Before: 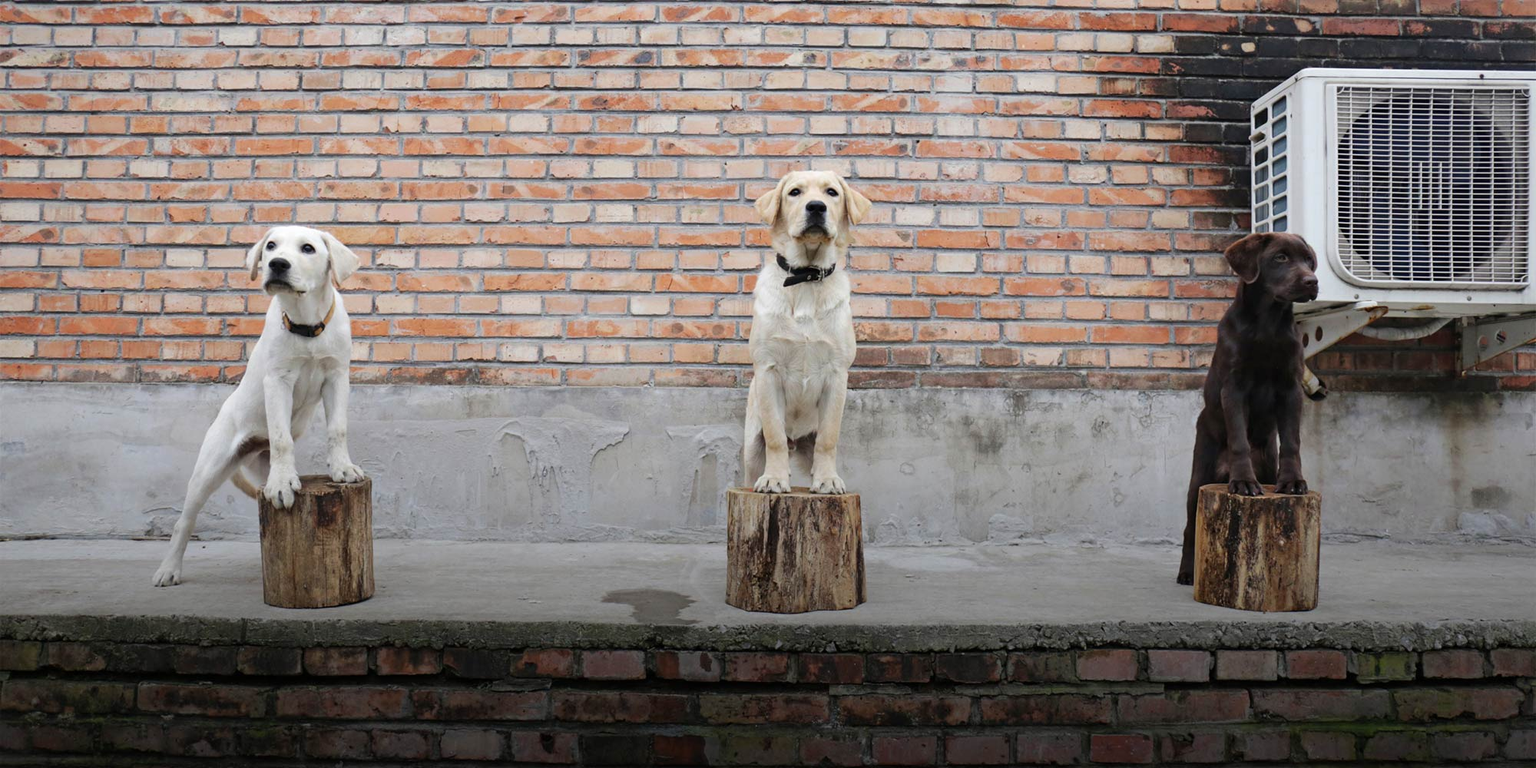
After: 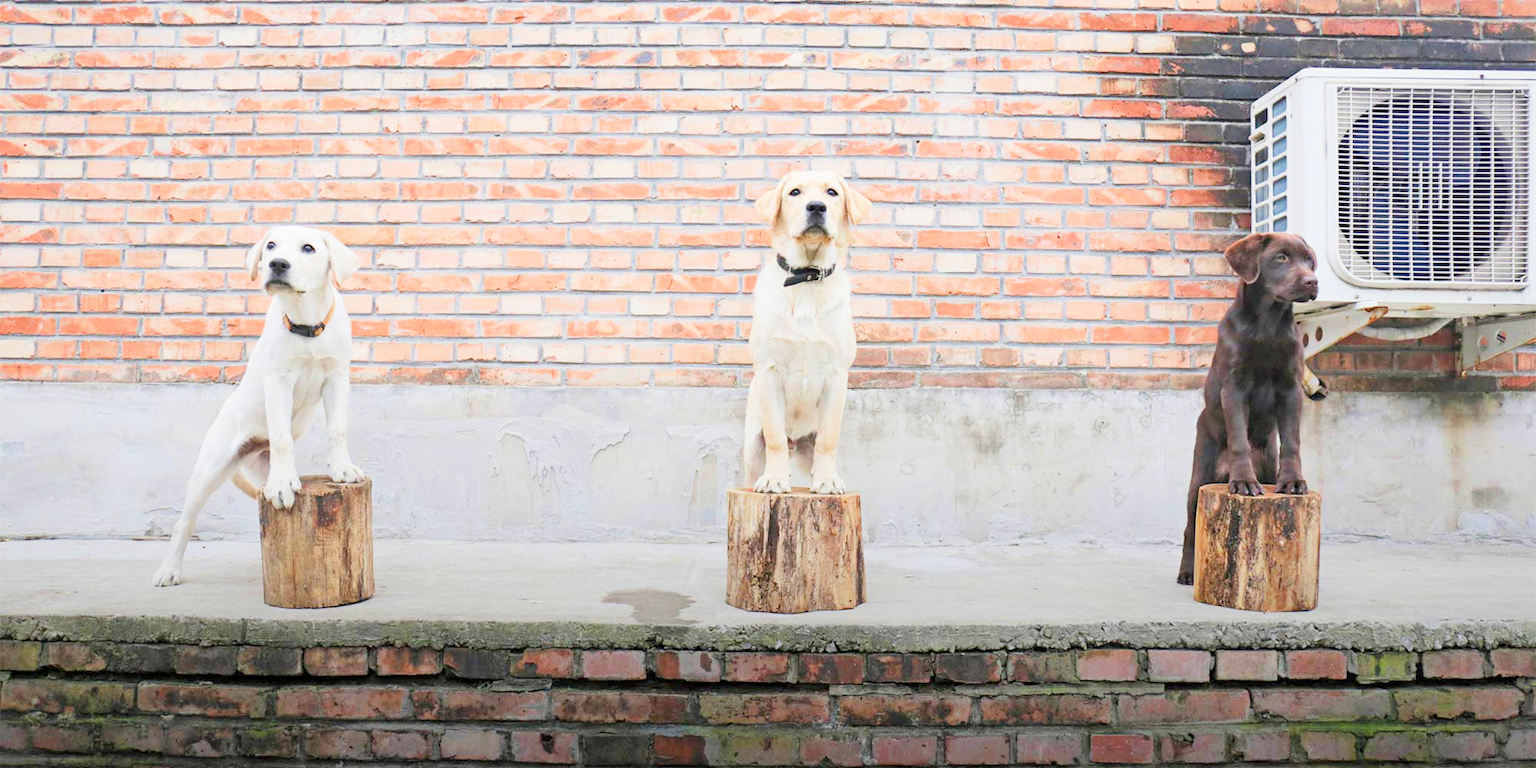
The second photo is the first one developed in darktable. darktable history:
filmic rgb: middle gray luminance 2.5%, black relative exposure -10 EV, white relative exposure 7 EV, threshold 6 EV, dynamic range scaling 10%, target black luminance 0%, hardness 3.19, latitude 44.39%, contrast 0.682, highlights saturation mix 5%, shadows ↔ highlights balance 13.63%, add noise in highlights 0, color science v3 (2019), use custom middle-gray values true, iterations of high-quality reconstruction 0, contrast in highlights soft, enable highlight reconstruction true
color balance: contrast 10%
